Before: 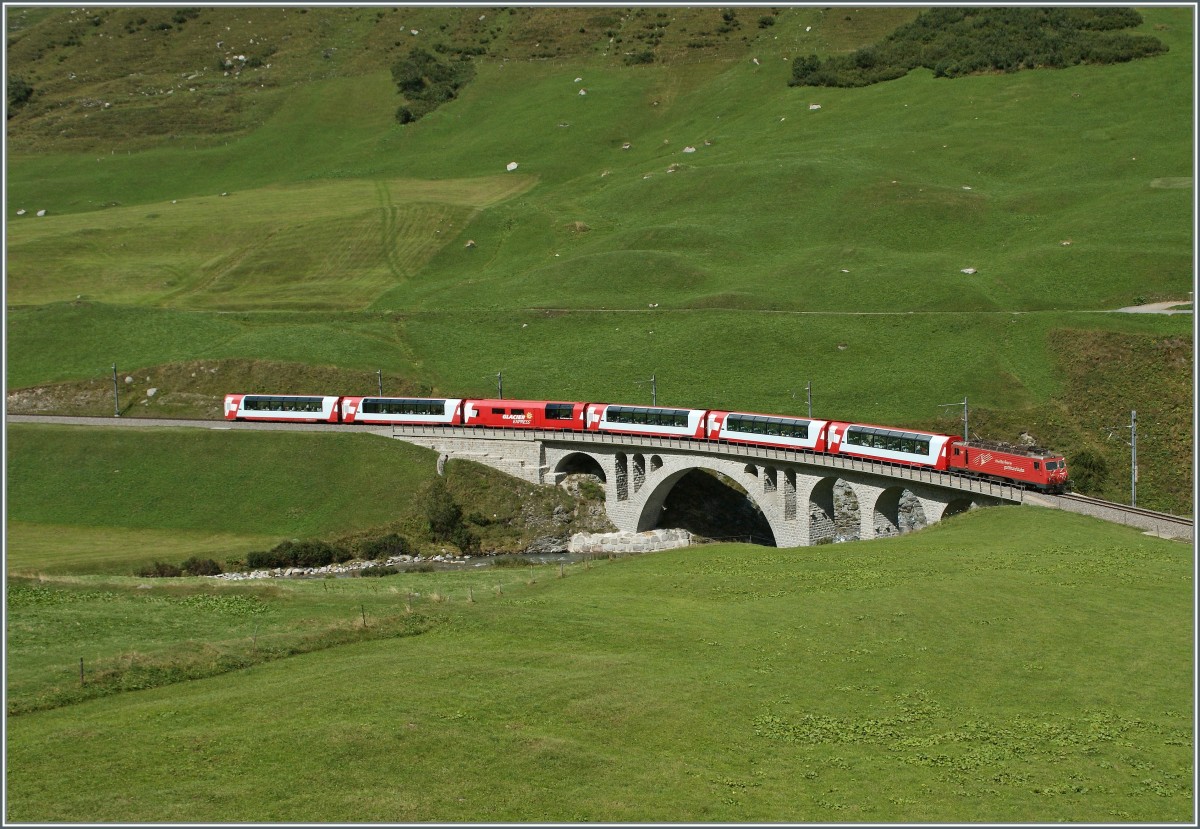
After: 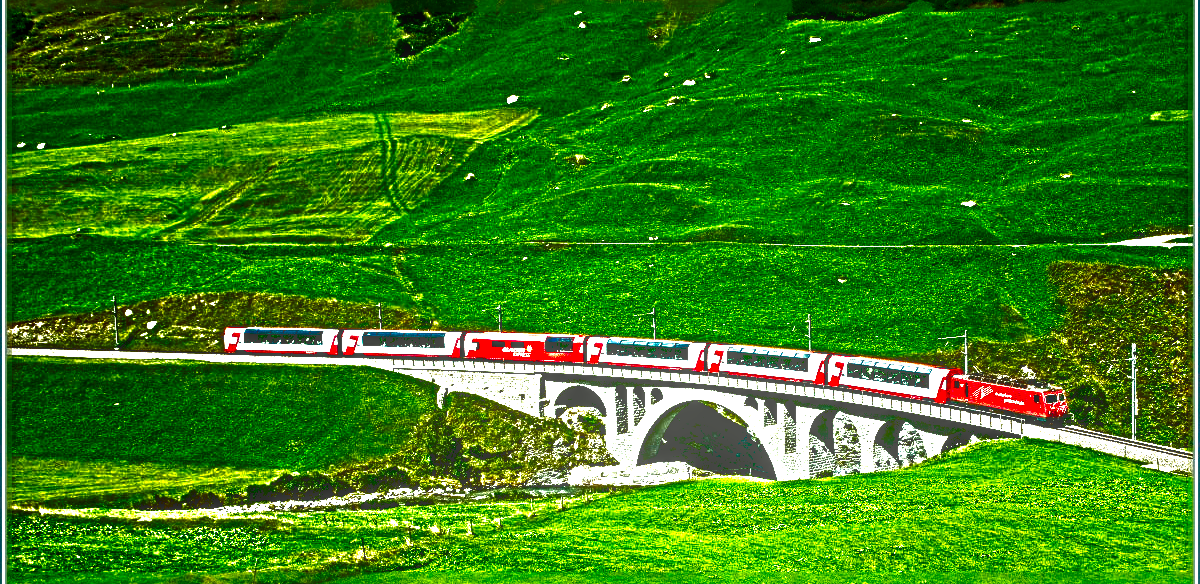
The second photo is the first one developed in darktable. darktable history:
contrast brightness saturation: brightness -0.997, saturation 0.989
crop and rotate: top 8.104%, bottom 21.409%
local contrast: on, module defaults
exposure: black level correction 0.009, exposure 1.435 EV, compensate highlight preservation false
color balance rgb: shadows lift › chroma 2.009%, shadows lift › hue 219.68°, highlights gain › luminance 14.586%, shadows fall-off 298.277%, white fulcrum 2 EV, highlights fall-off 299.669%, perceptual saturation grading › global saturation 0.25%, mask middle-gray fulcrum 99.957%, global vibrance 16.75%, contrast gray fulcrum 38.288%, saturation formula JzAzBz (2021)
sharpen: radius 6.263, amount 1.816, threshold 0.232
color correction: highlights a* -4.48, highlights b* 6.59
